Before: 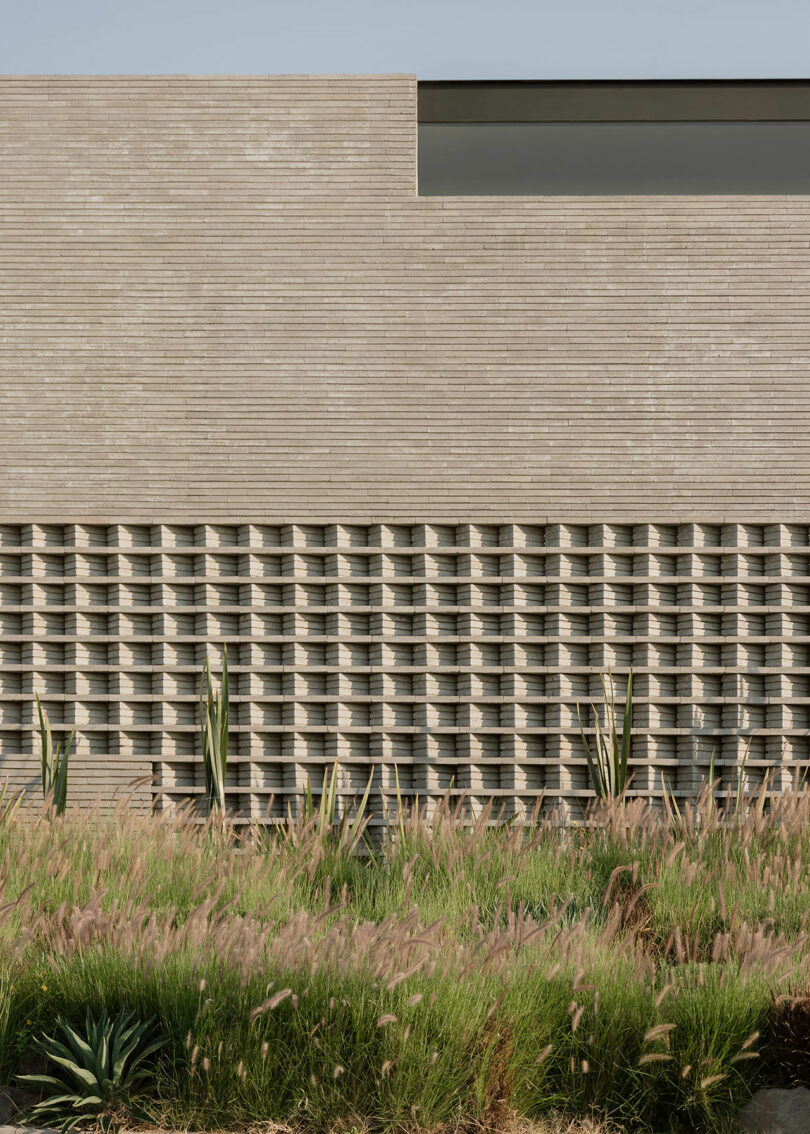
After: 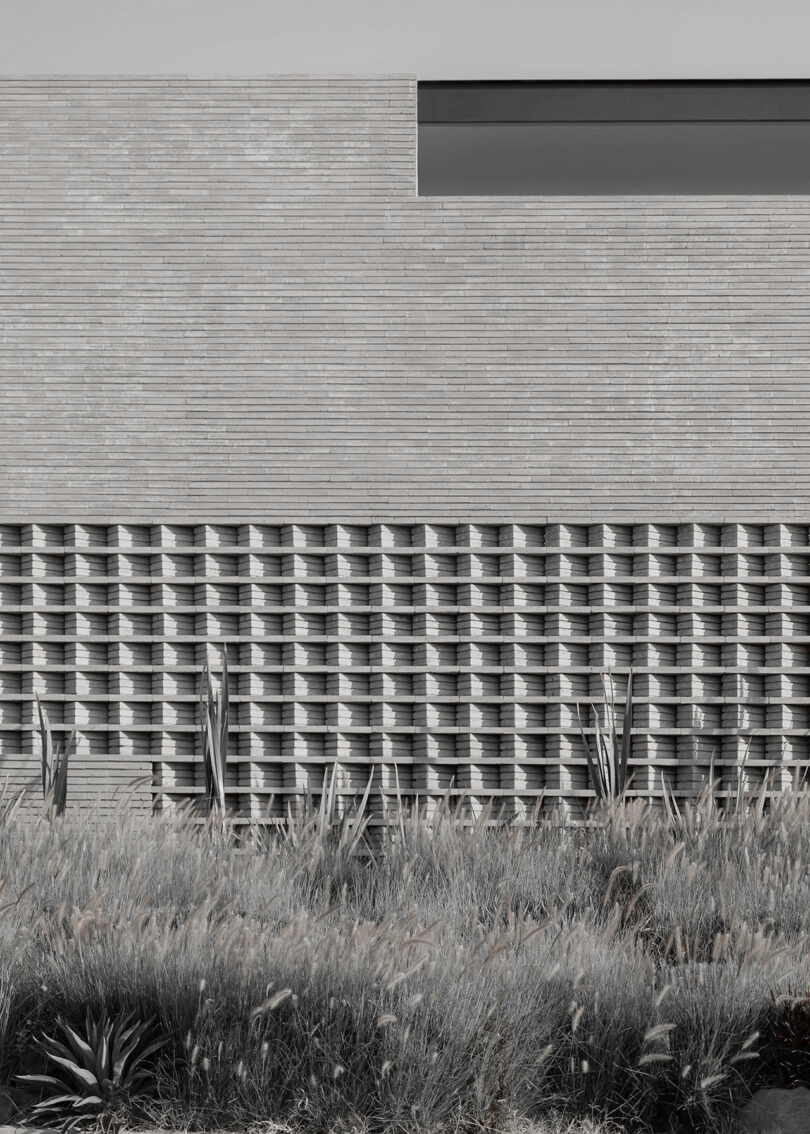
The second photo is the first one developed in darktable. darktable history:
color zones: curves: ch0 [(0, 0.278) (0.143, 0.5) (0.286, 0.5) (0.429, 0.5) (0.571, 0.5) (0.714, 0.5) (0.857, 0.5) (1, 0.5)]; ch1 [(0, 1) (0.143, 0.165) (0.286, 0) (0.429, 0) (0.571, 0) (0.714, 0) (0.857, 0.5) (1, 0.5)]; ch2 [(0, 0.508) (0.143, 0.5) (0.286, 0.5) (0.429, 0.5) (0.571, 0.5) (0.714, 0.5) (0.857, 0.5) (1, 0.5)]
color balance rgb: perceptual saturation grading › global saturation 20%, perceptual saturation grading › highlights -25%, perceptual saturation grading › shadows 50.52%, global vibrance 40.24%
